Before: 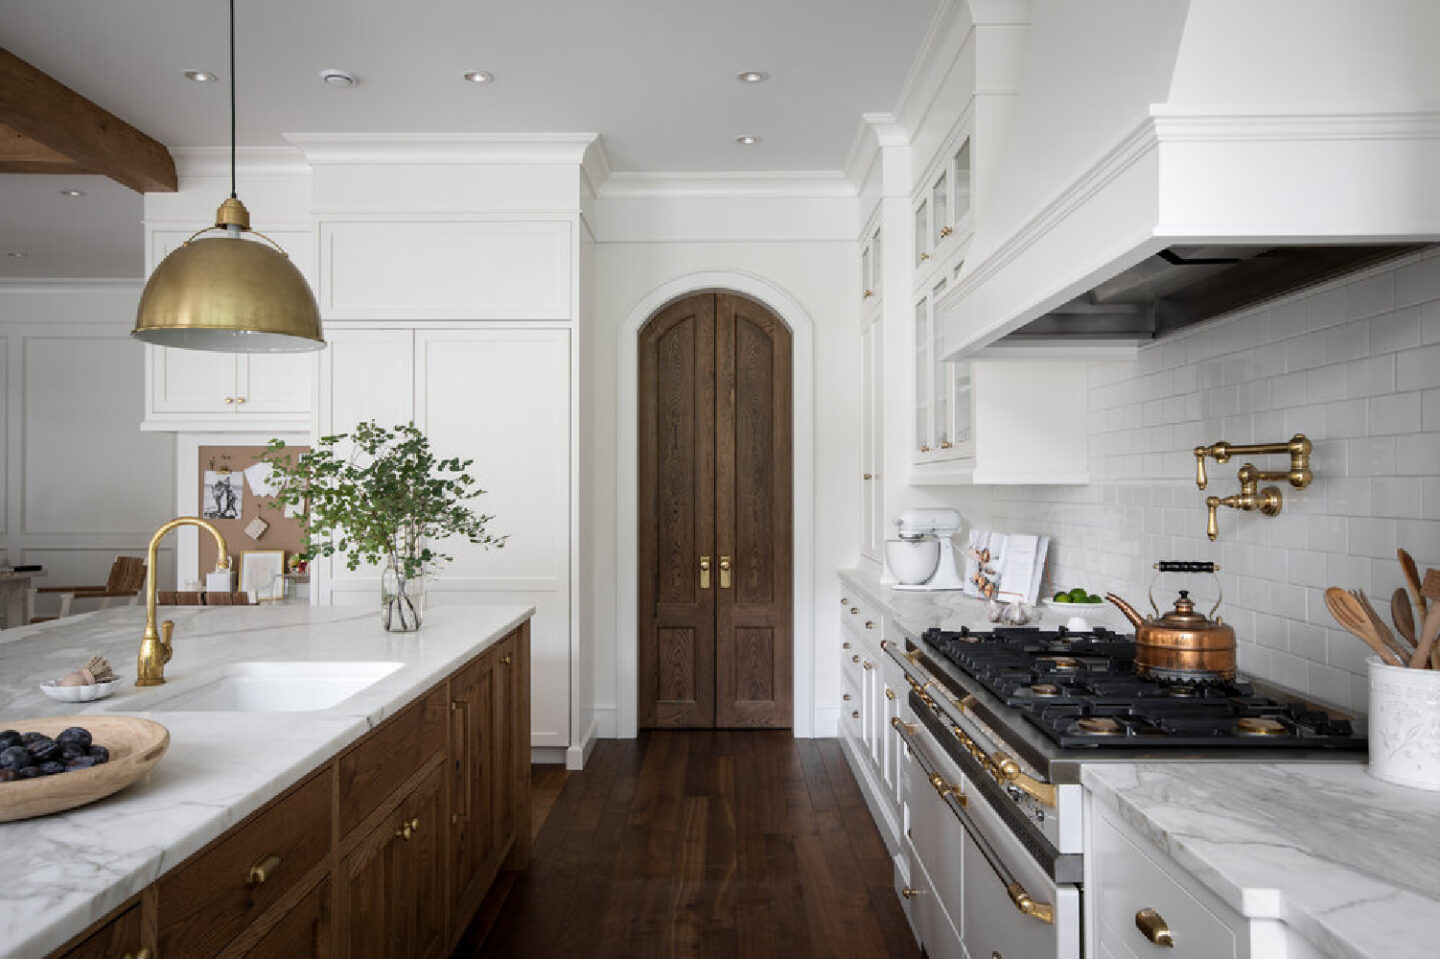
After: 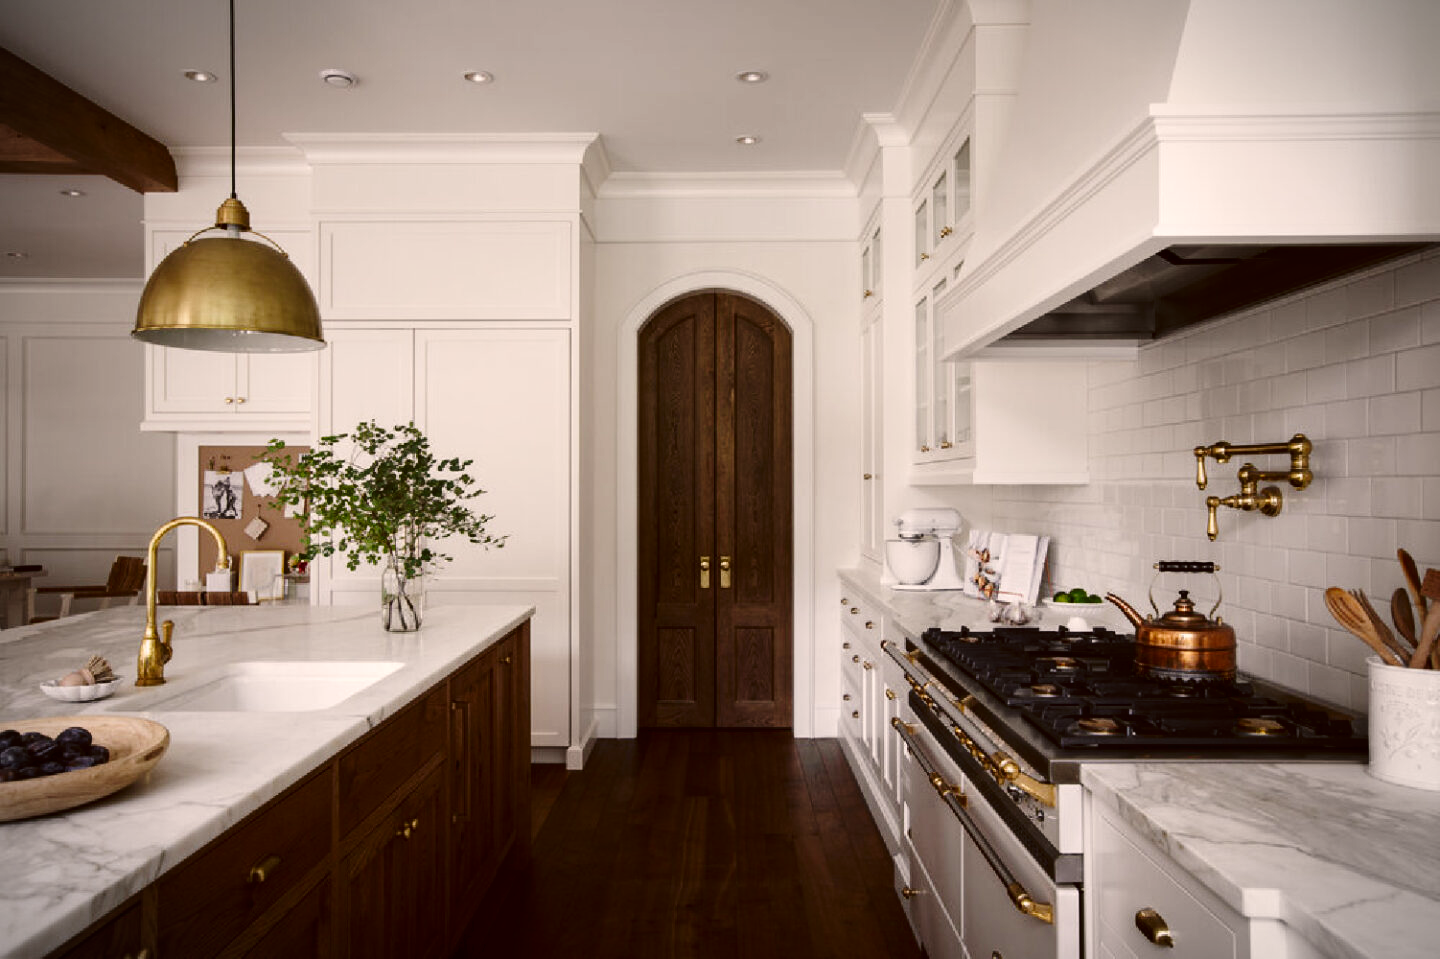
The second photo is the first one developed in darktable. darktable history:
tone curve: curves: ch0 [(0, 0) (0.003, 0.015) (0.011, 0.019) (0.025, 0.026) (0.044, 0.041) (0.069, 0.057) (0.1, 0.085) (0.136, 0.116) (0.177, 0.158) (0.224, 0.215) (0.277, 0.286) (0.335, 0.367) (0.399, 0.452) (0.468, 0.534) (0.543, 0.612) (0.623, 0.698) (0.709, 0.775) (0.801, 0.858) (0.898, 0.928) (1, 1)], preserve colors none
contrast brightness saturation: brightness -0.196, saturation 0.081
vignetting: fall-off start 100.7%, width/height ratio 1.305, unbound false
color correction: highlights a* 6.17, highlights b* 8.34, shadows a* 5.73, shadows b* 6.96, saturation 0.896
